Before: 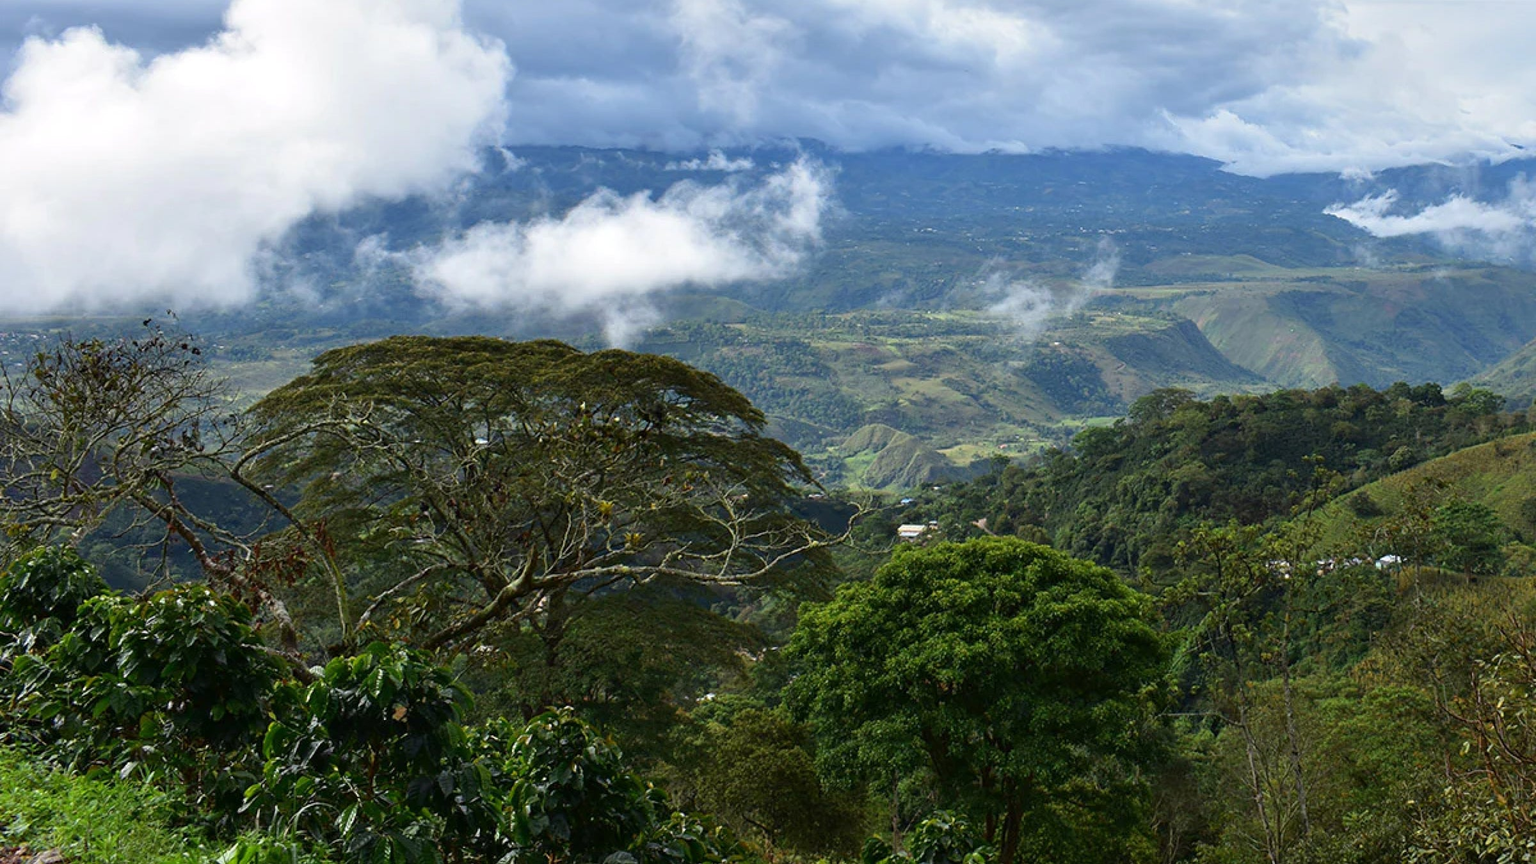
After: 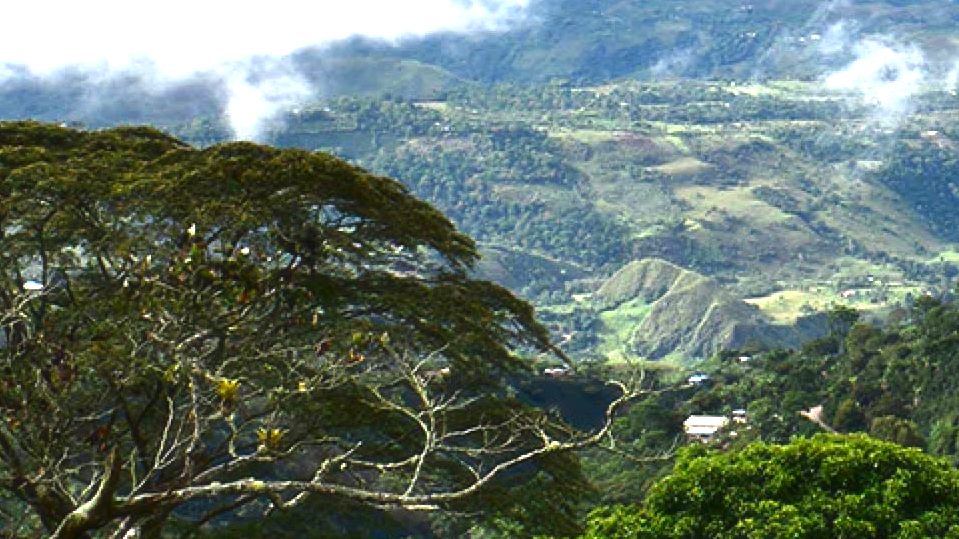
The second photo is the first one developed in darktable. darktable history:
haze removal: strength -0.1, adaptive false
white balance: emerald 1
contrast brightness saturation: brightness -0.2, saturation 0.08
exposure: black level correction -0.002, exposure 1.115 EV, compensate highlight preservation false
crop: left 30%, top 30%, right 30%, bottom 30%
